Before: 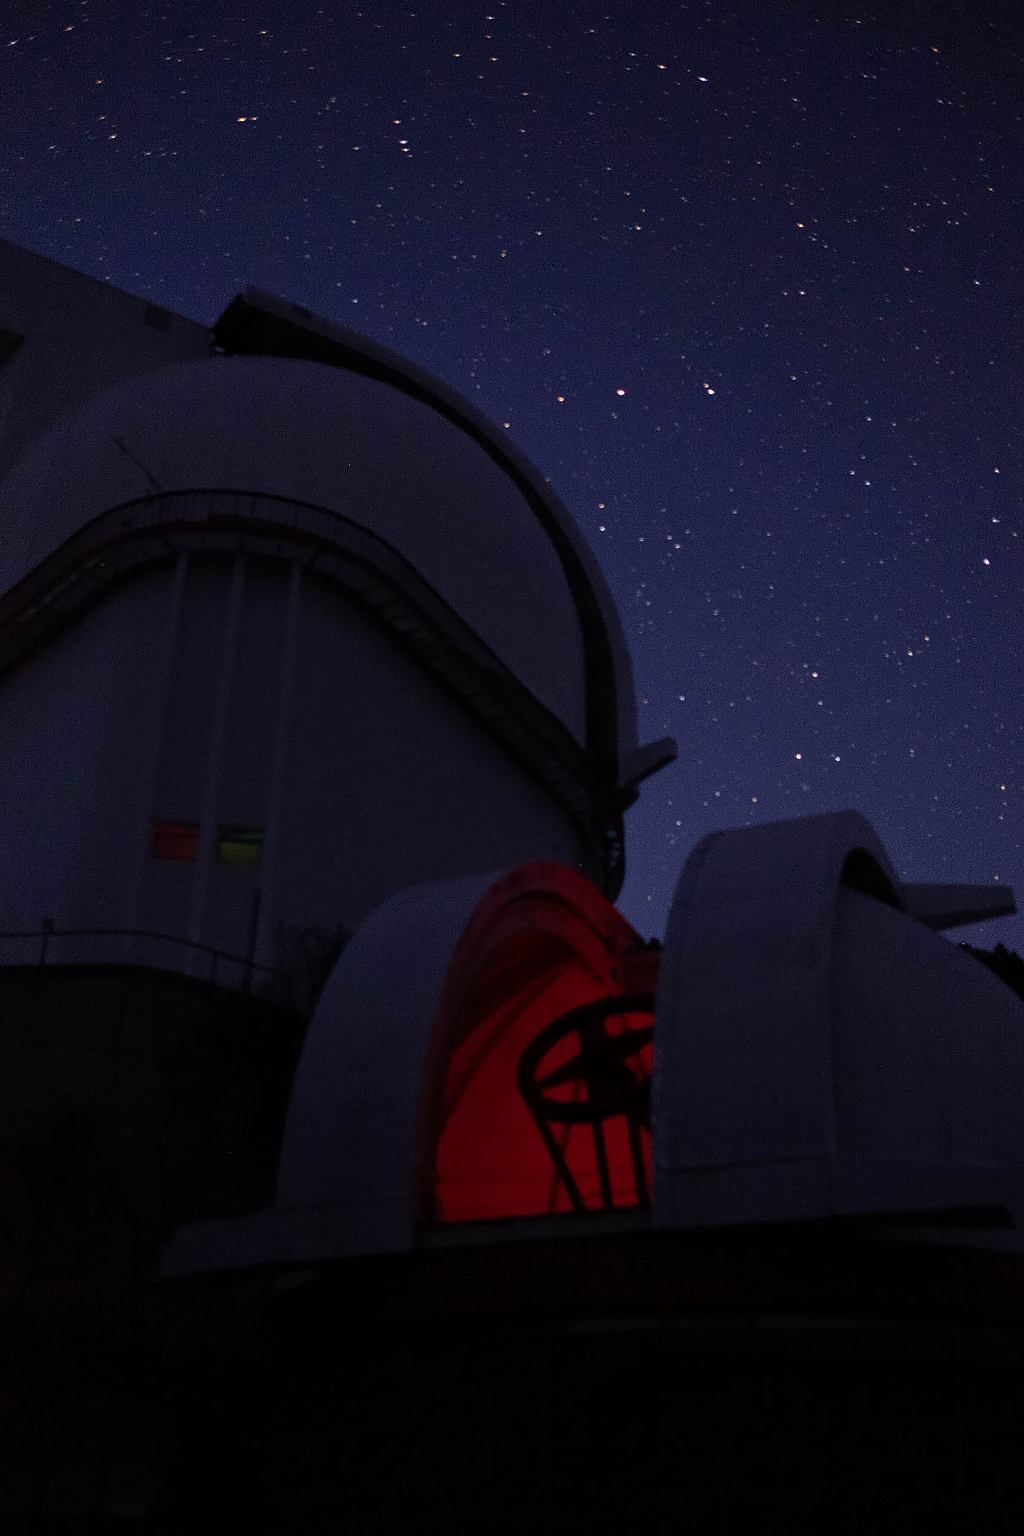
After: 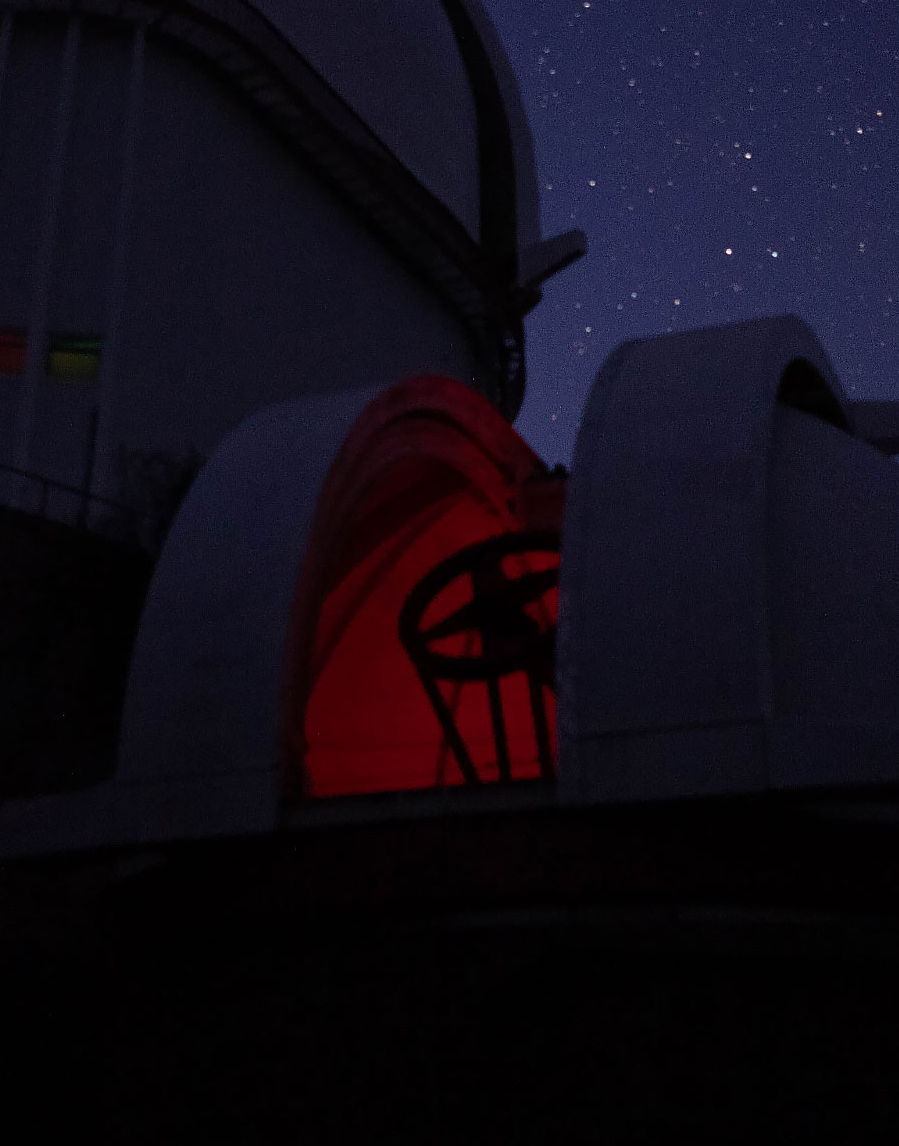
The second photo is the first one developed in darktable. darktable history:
crop and rotate: left 17.333%, top 35.319%, right 7.683%, bottom 0.986%
